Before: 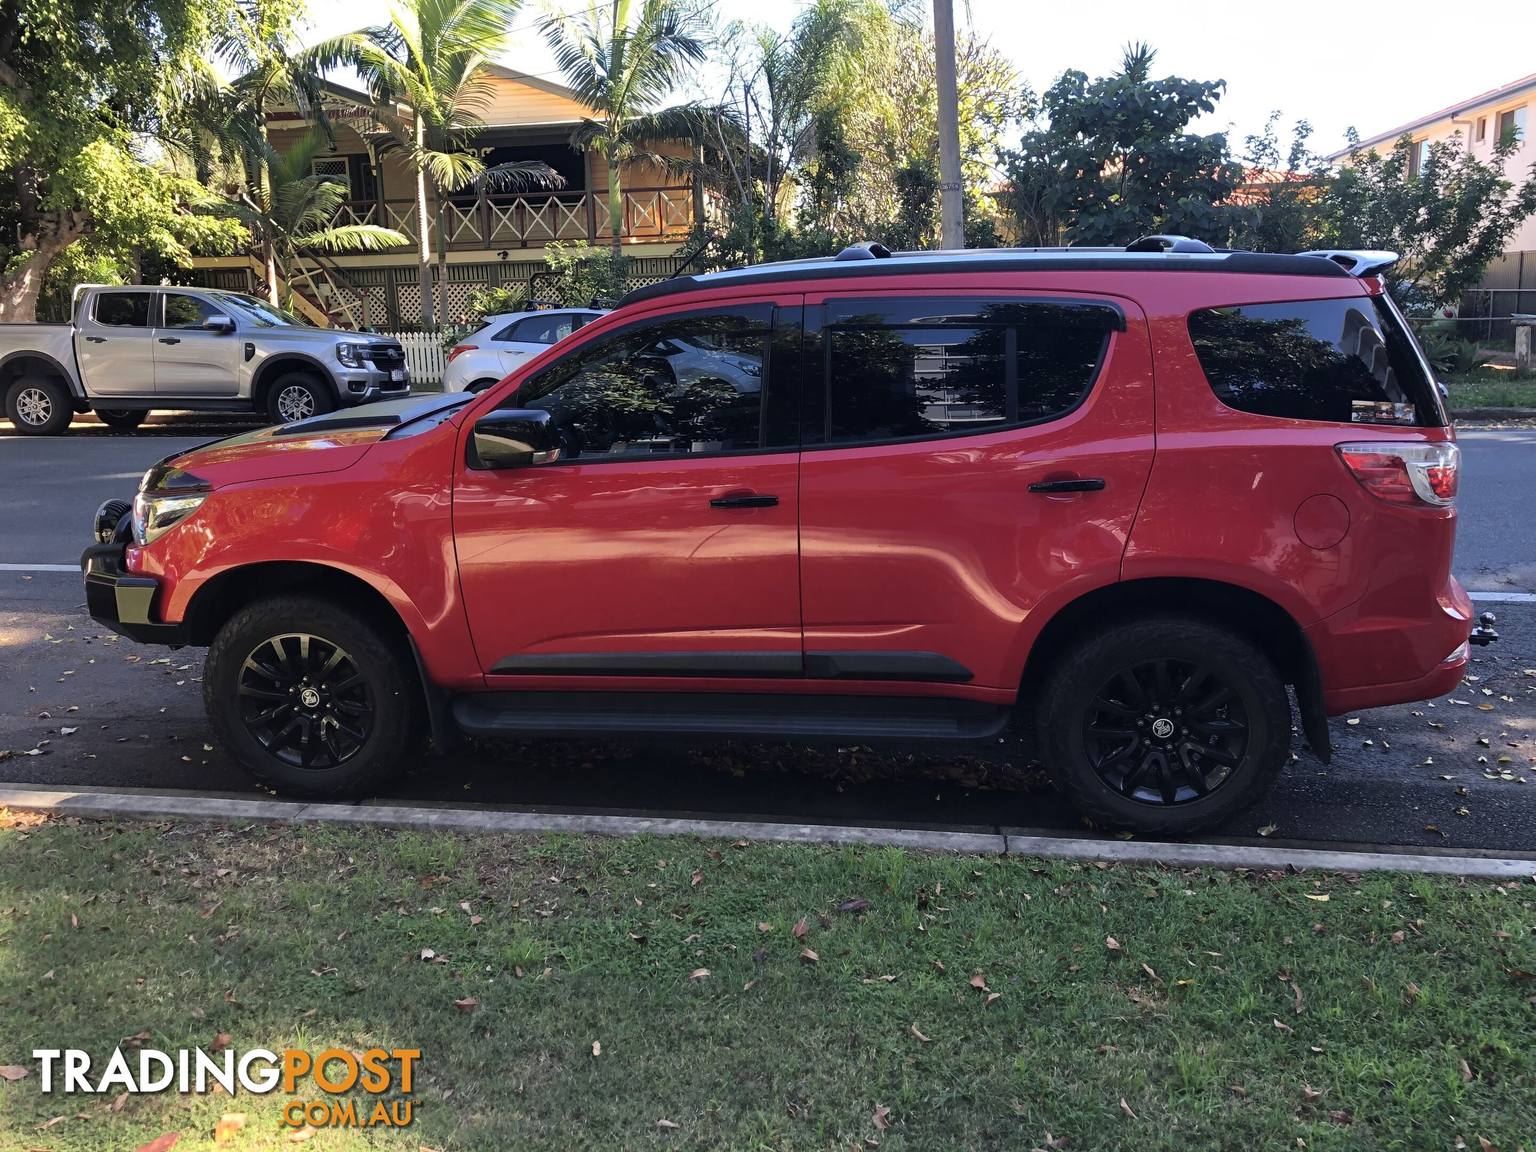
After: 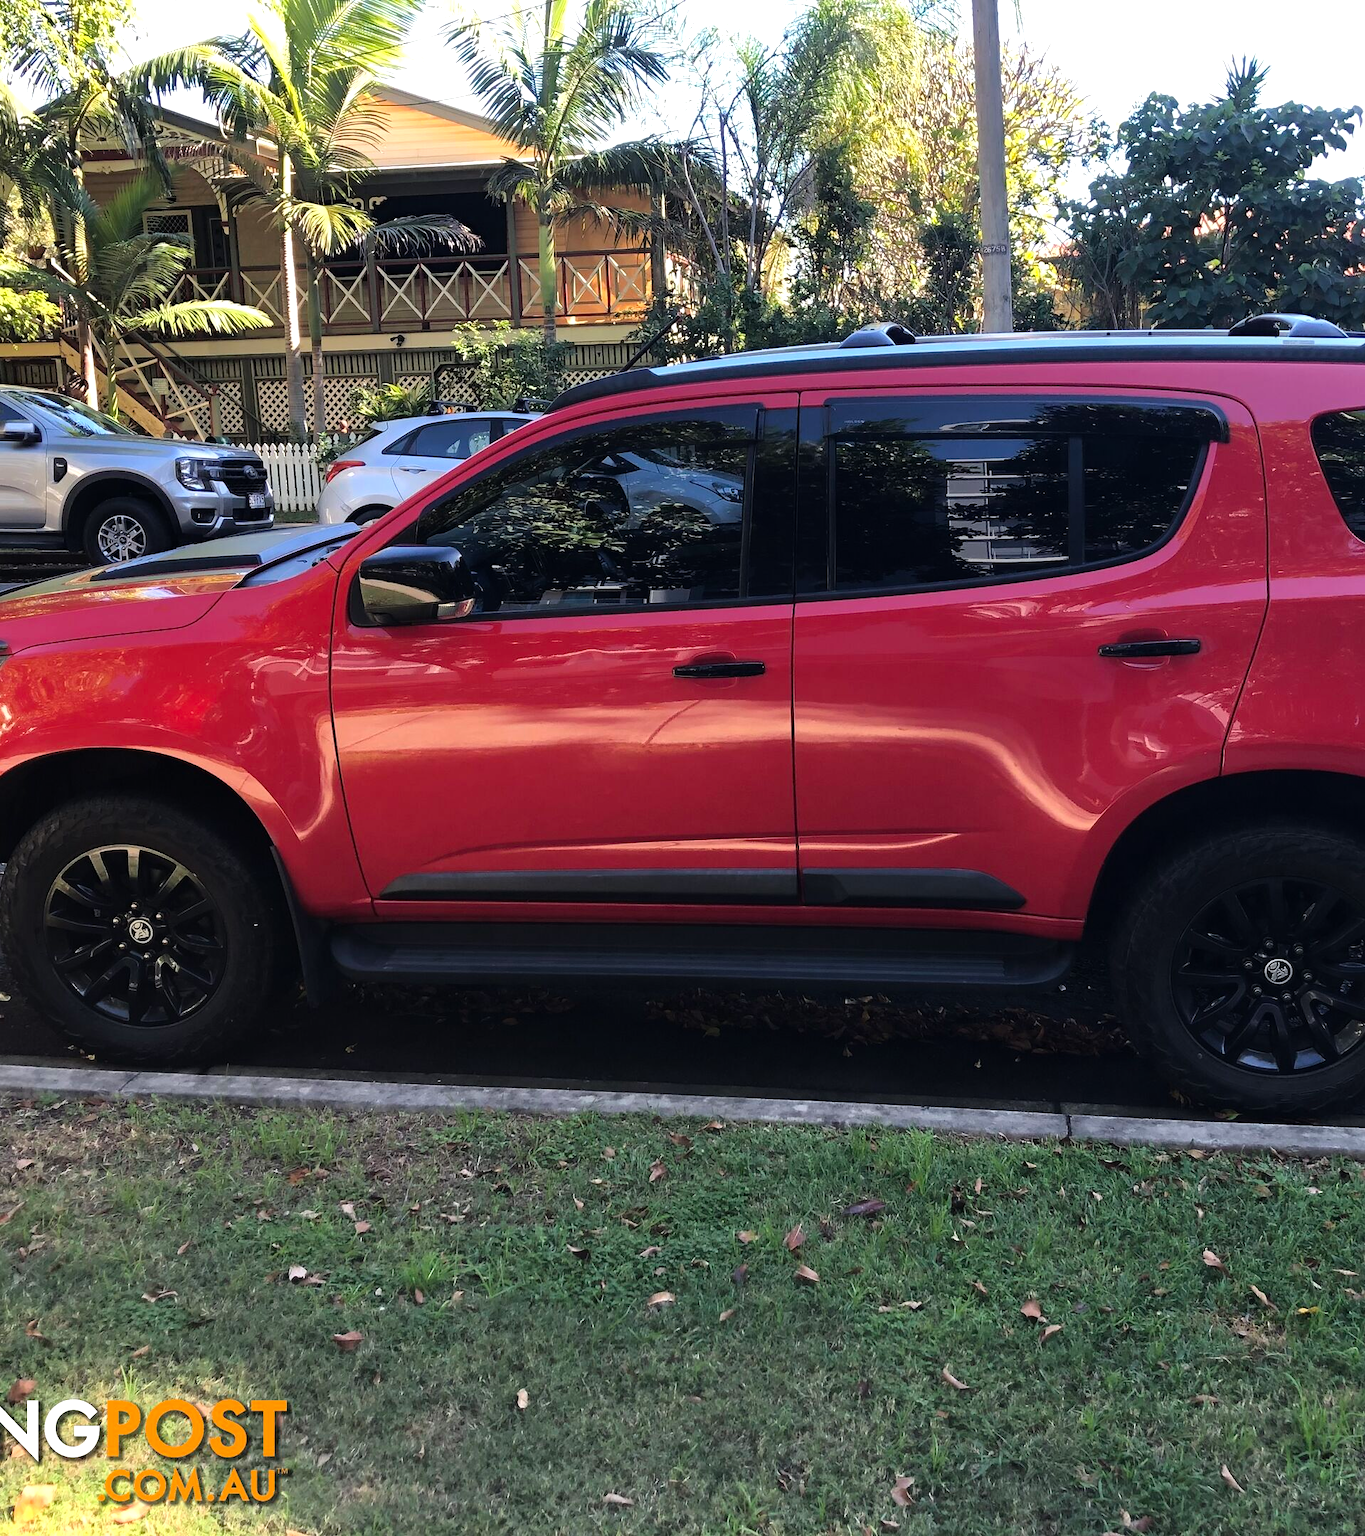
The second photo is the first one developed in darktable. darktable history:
exposure: exposure -0.047 EV, compensate highlight preservation false
crop and rotate: left 13.339%, right 19.971%
tone equalizer: -8 EV -0.399 EV, -7 EV -0.393 EV, -6 EV -0.355 EV, -5 EV -0.243 EV, -3 EV 0.246 EV, -2 EV 0.347 EV, -1 EV 0.399 EV, +0 EV 0.394 EV, mask exposure compensation -0.496 EV
